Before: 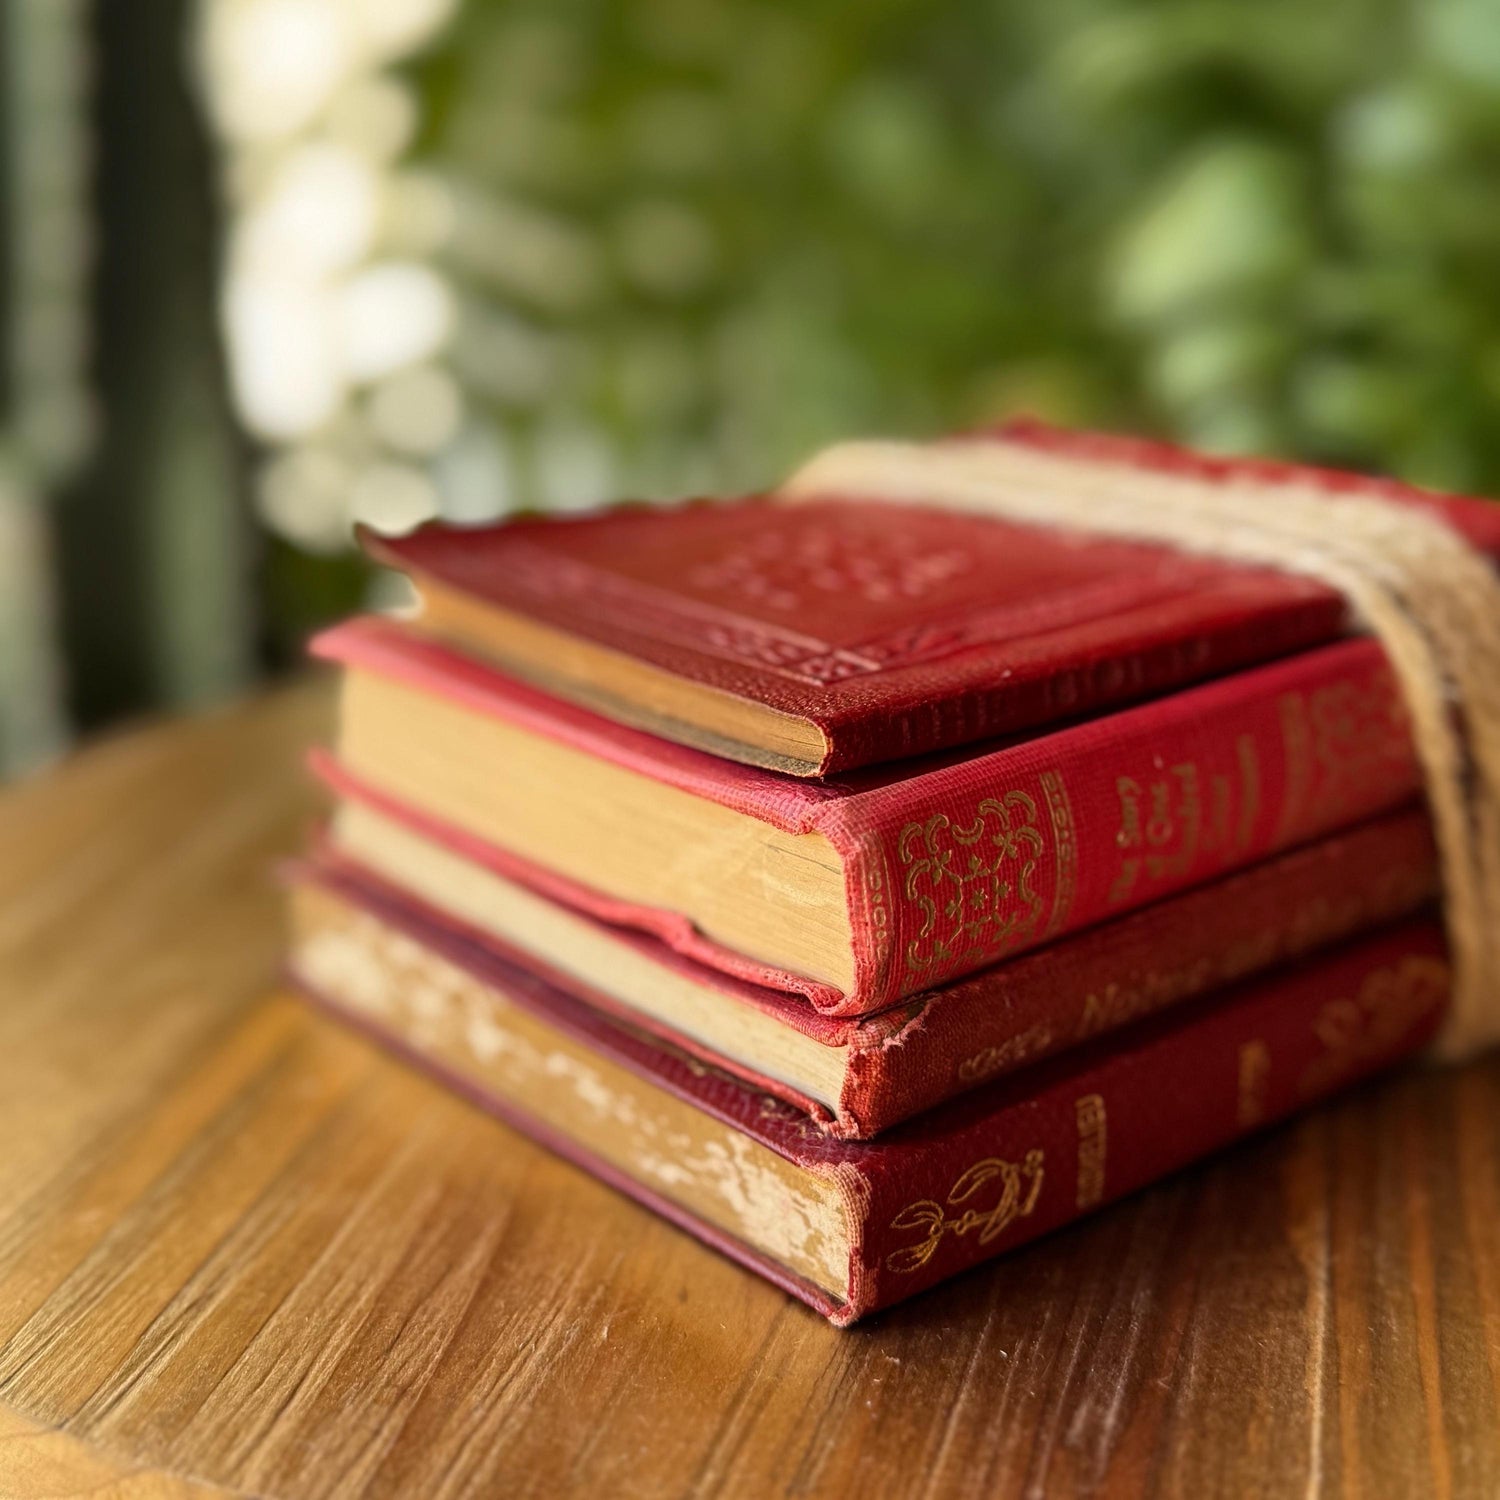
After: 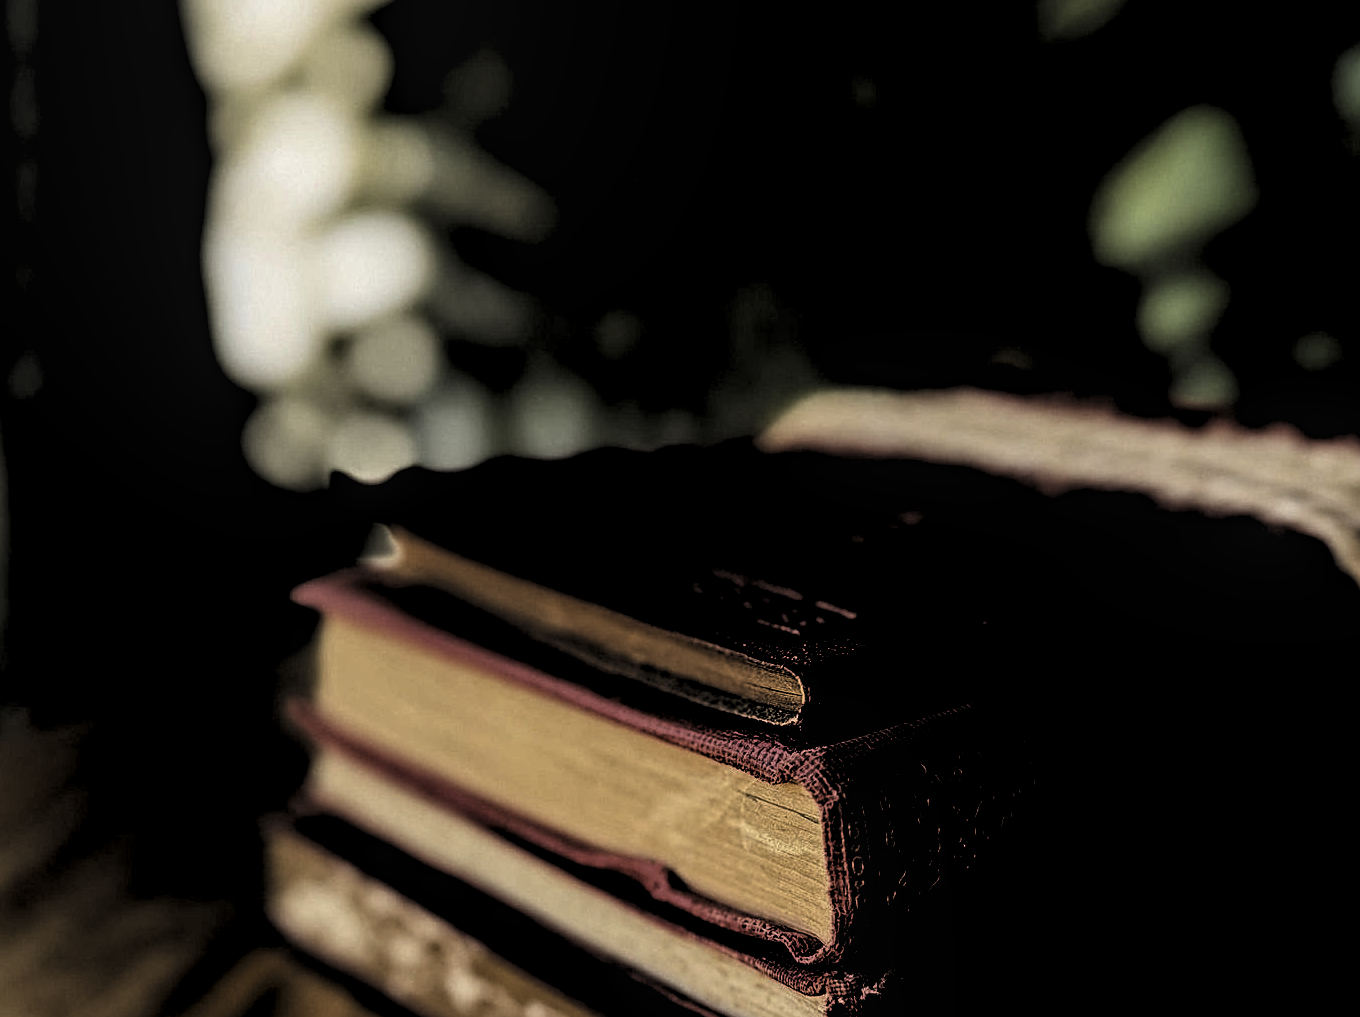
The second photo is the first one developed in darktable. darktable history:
levels: levels [0.514, 0.759, 1]
local contrast: on, module defaults
crop: left 1.509%, top 3.452%, right 7.696%, bottom 28.452%
sharpen: on, module defaults
